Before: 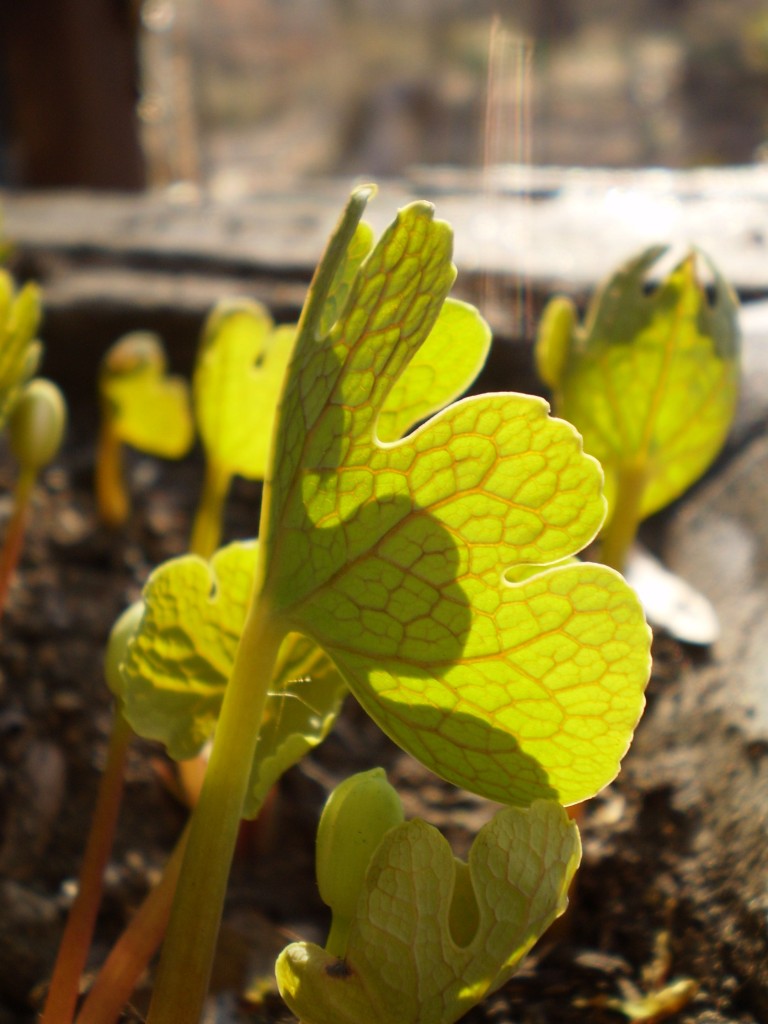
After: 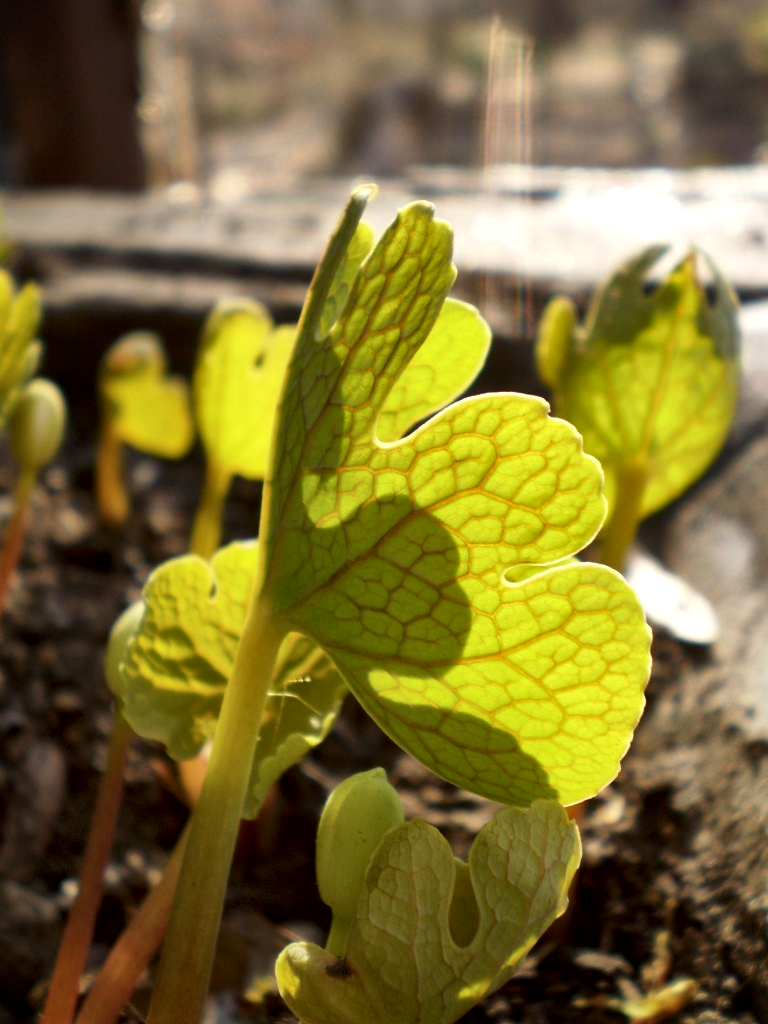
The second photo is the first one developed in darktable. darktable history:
local contrast: mode bilateral grid, contrast 21, coarseness 50, detail 171%, midtone range 0.2
